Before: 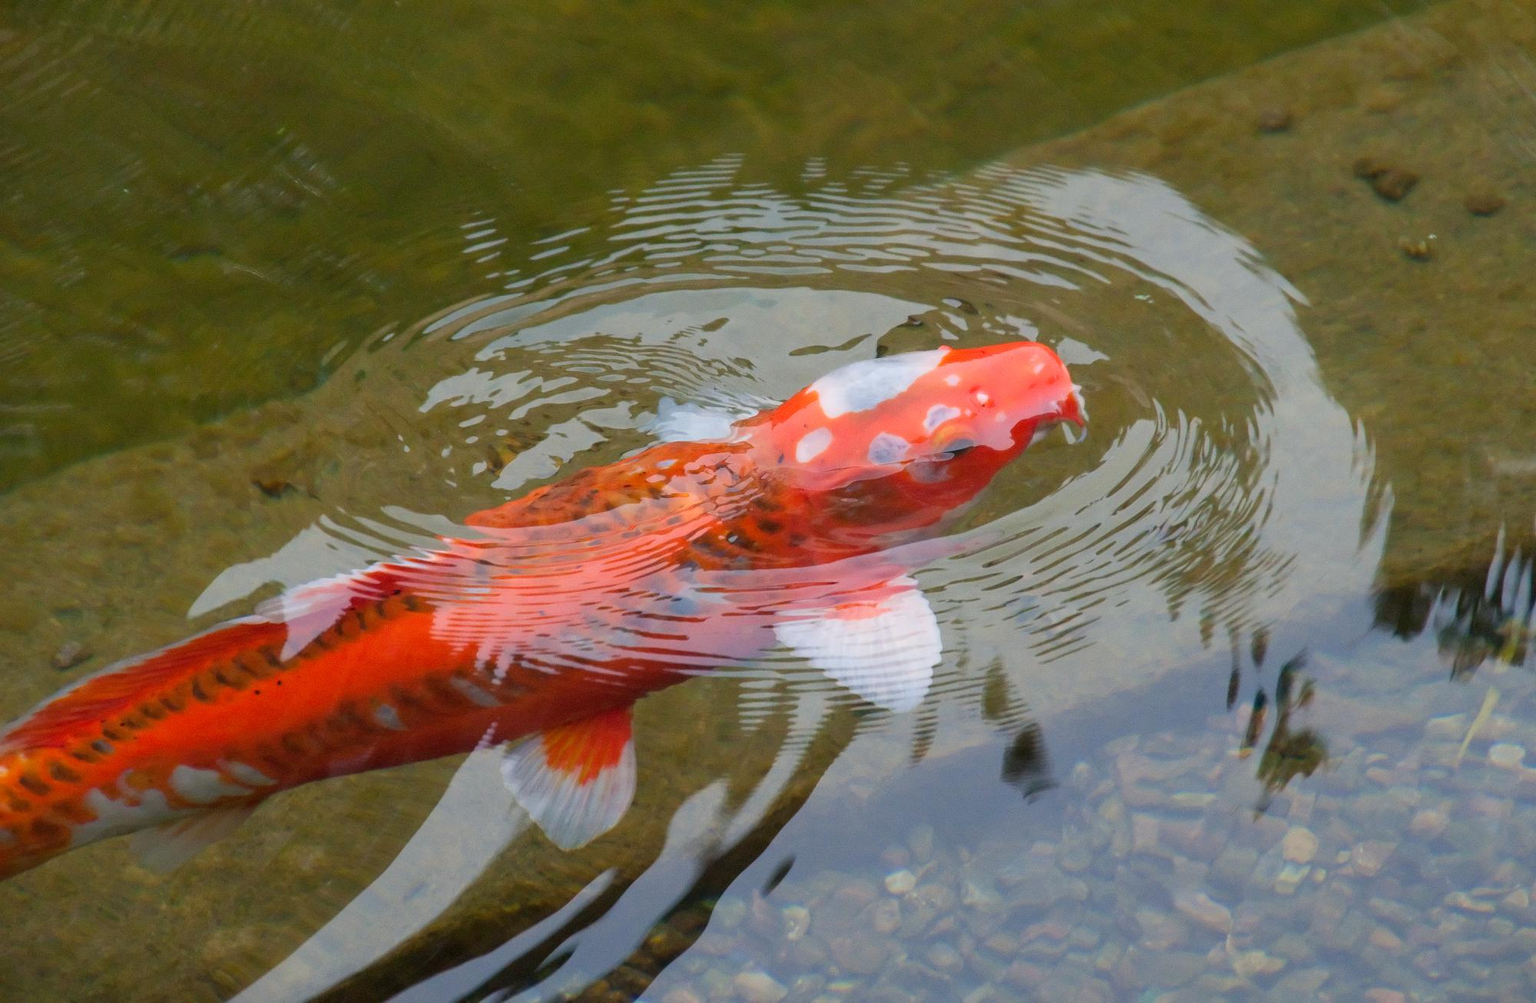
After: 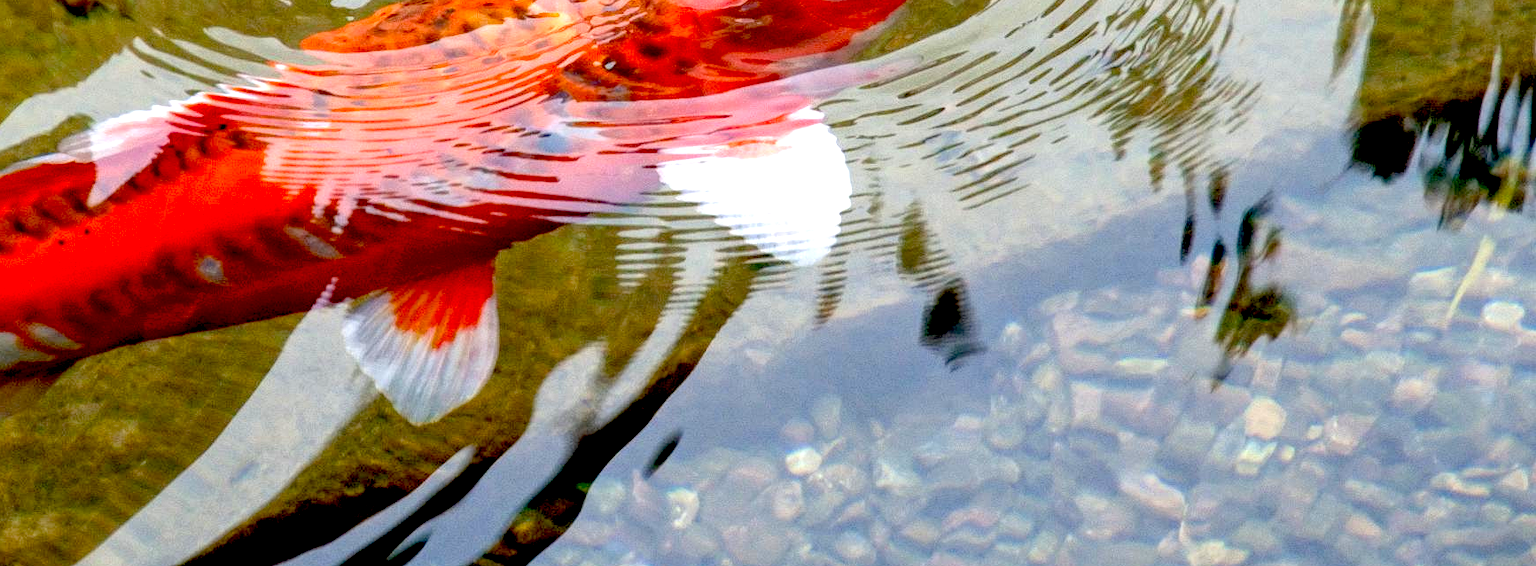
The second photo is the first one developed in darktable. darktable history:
crop and rotate: left 13.306%, top 48.129%, bottom 2.928%
exposure: black level correction 0.035, exposure 0.9 EV, compensate highlight preservation false
local contrast: highlights 99%, shadows 86%, detail 160%, midtone range 0.2
